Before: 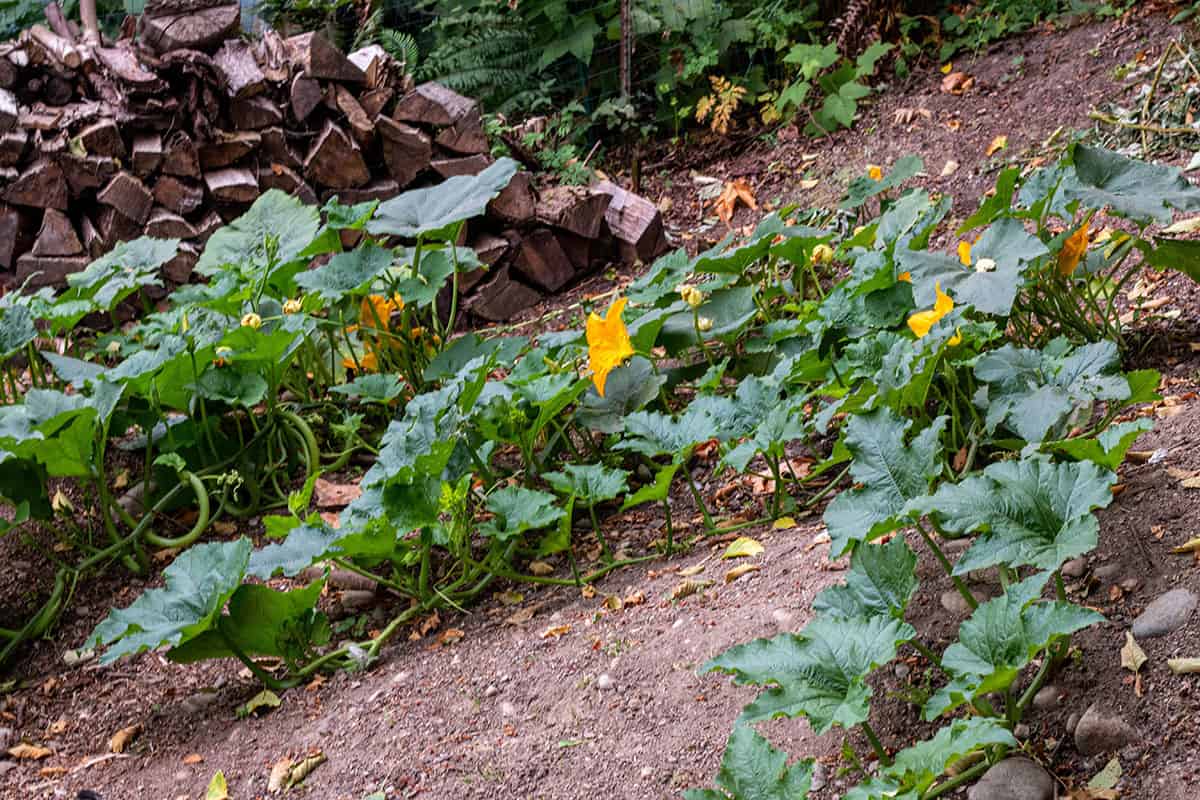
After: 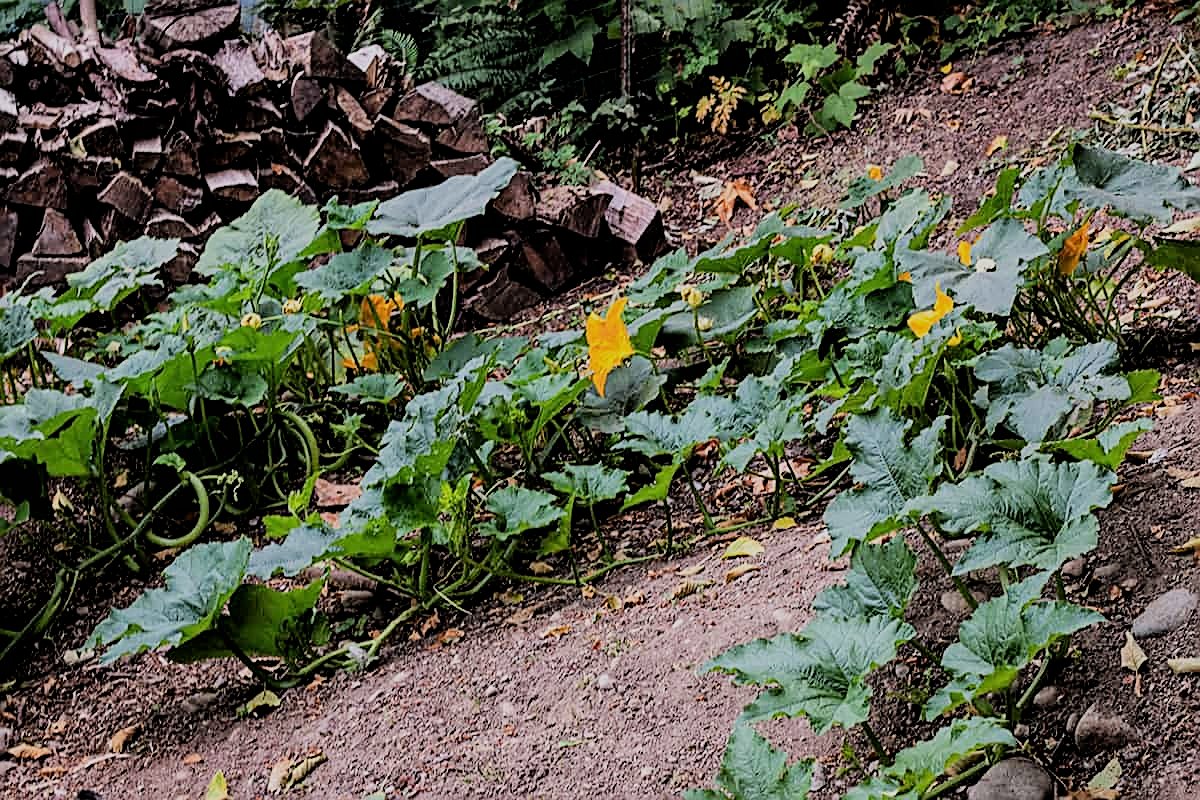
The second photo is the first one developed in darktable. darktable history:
sharpen: amount 0.747
filmic rgb: black relative exposure -4.19 EV, white relative exposure 5.11 EV, hardness 2.14, contrast 1.169
